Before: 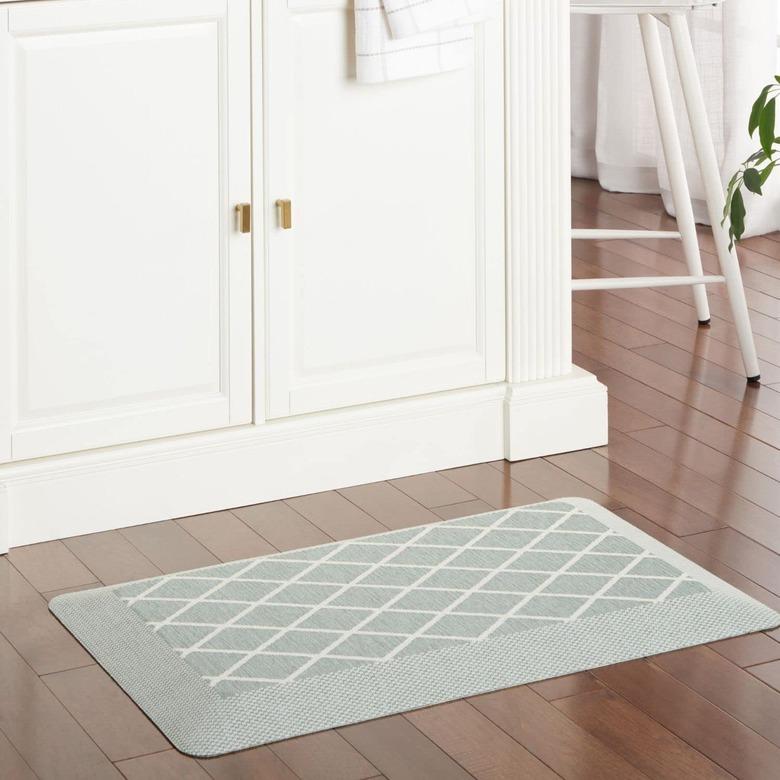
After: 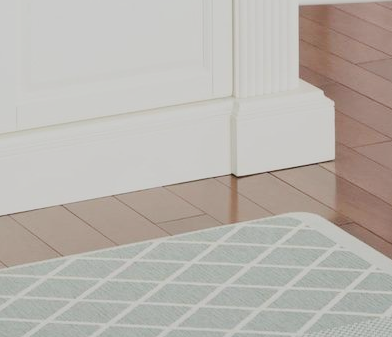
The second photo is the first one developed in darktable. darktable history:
filmic rgb: black relative exposure -7.32 EV, white relative exposure 5.09 EV, hardness 3.2
crop: left 35.03%, top 36.625%, right 14.663%, bottom 20.057%
